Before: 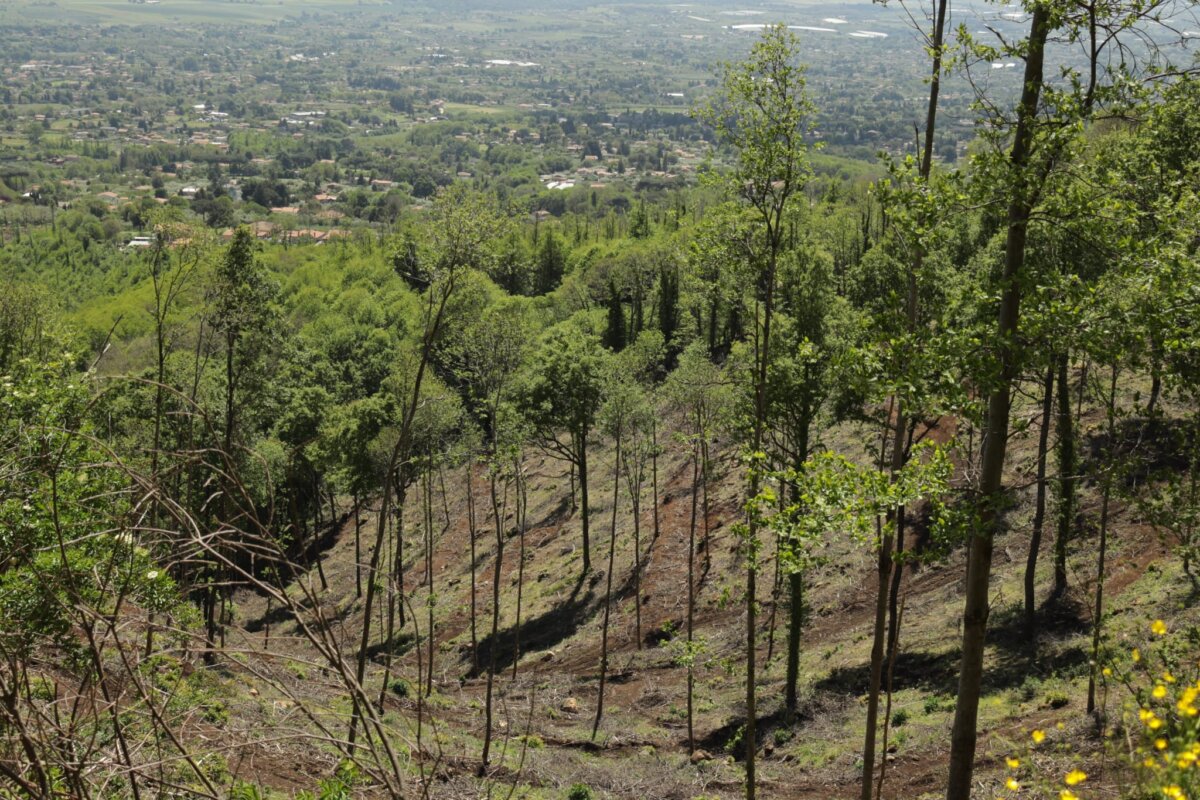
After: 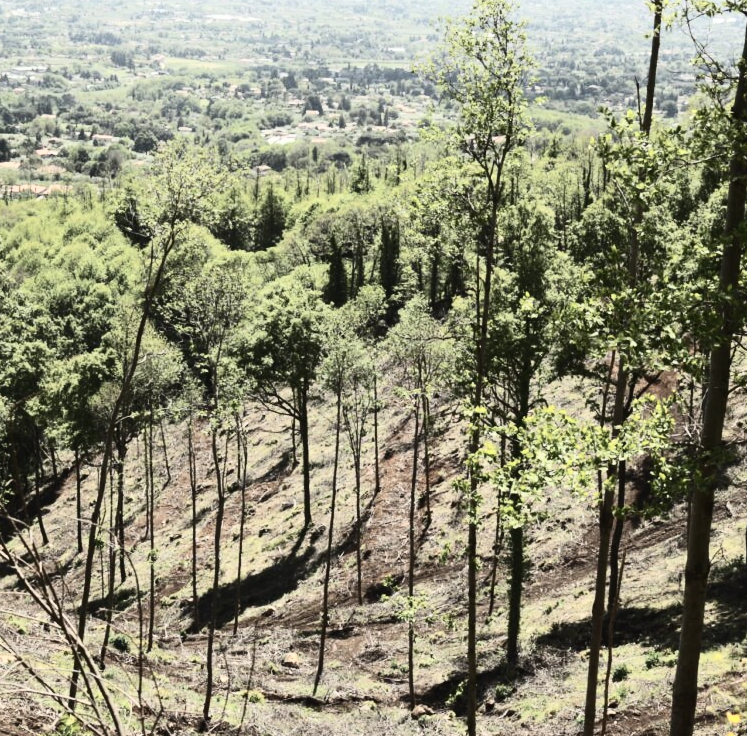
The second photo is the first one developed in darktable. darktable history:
crop and rotate: left 23.267%, top 5.63%, right 14.446%, bottom 2.309%
tone curve: curves: ch0 [(0, 0) (0.003, 0.02) (0.011, 0.021) (0.025, 0.022) (0.044, 0.023) (0.069, 0.026) (0.1, 0.04) (0.136, 0.06) (0.177, 0.092) (0.224, 0.127) (0.277, 0.176) (0.335, 0.258) (0.399, 0.349) (0.468, 0.444) (0.543, 0.546) (0.623, 0.649) (0.709, 0.754) (0.801, 0.842) (0.898, 0.922) (1, 1)], color space Lab, independent channels, preserve colors none
contrast brightness saturation: contrast 0.443, brightness 0.546, saturation -0.203
